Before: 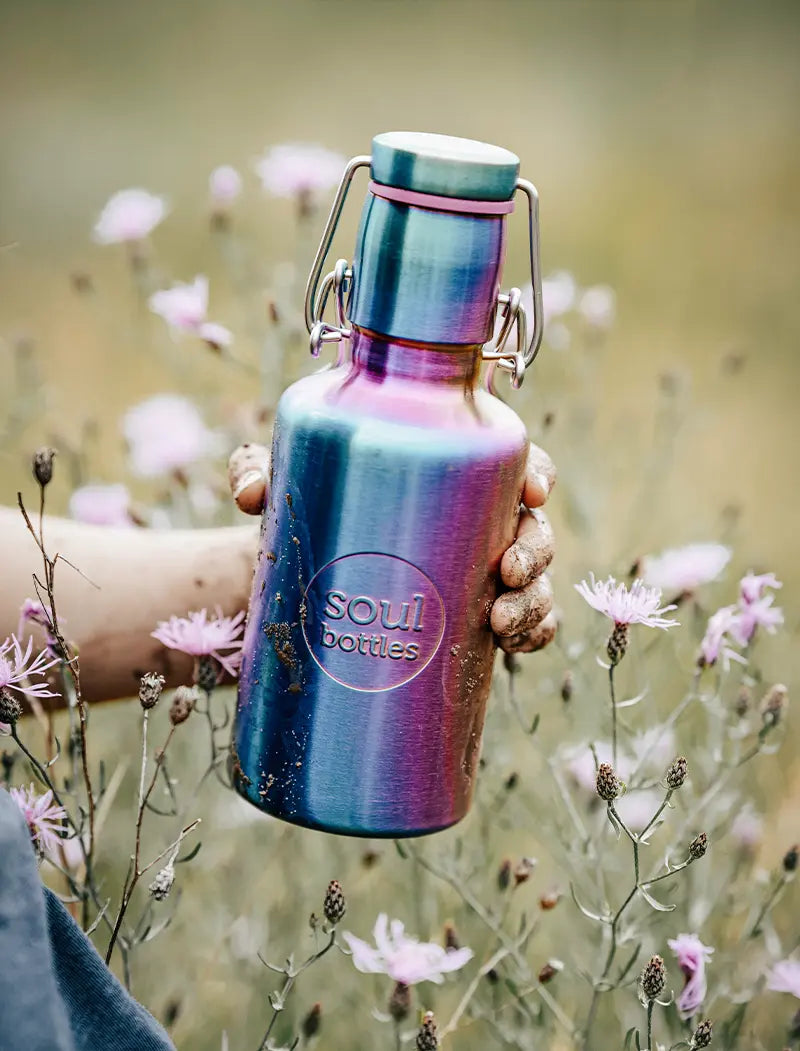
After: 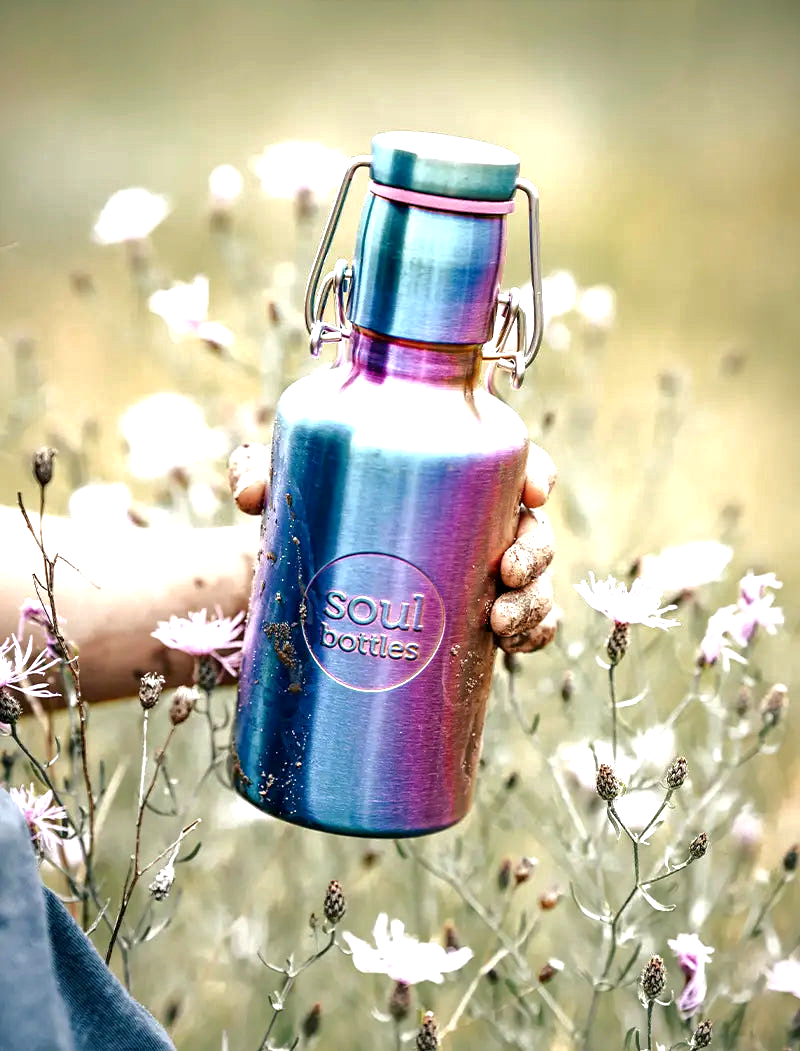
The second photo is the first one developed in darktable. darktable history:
tone curve: curves: ch0 [(0, 0) (0.568, 0.517) (0.8, 0.717) (1, 1)]
exposure: black level correction 0.001, exposure 1 EV, compensate highlight preservation false
